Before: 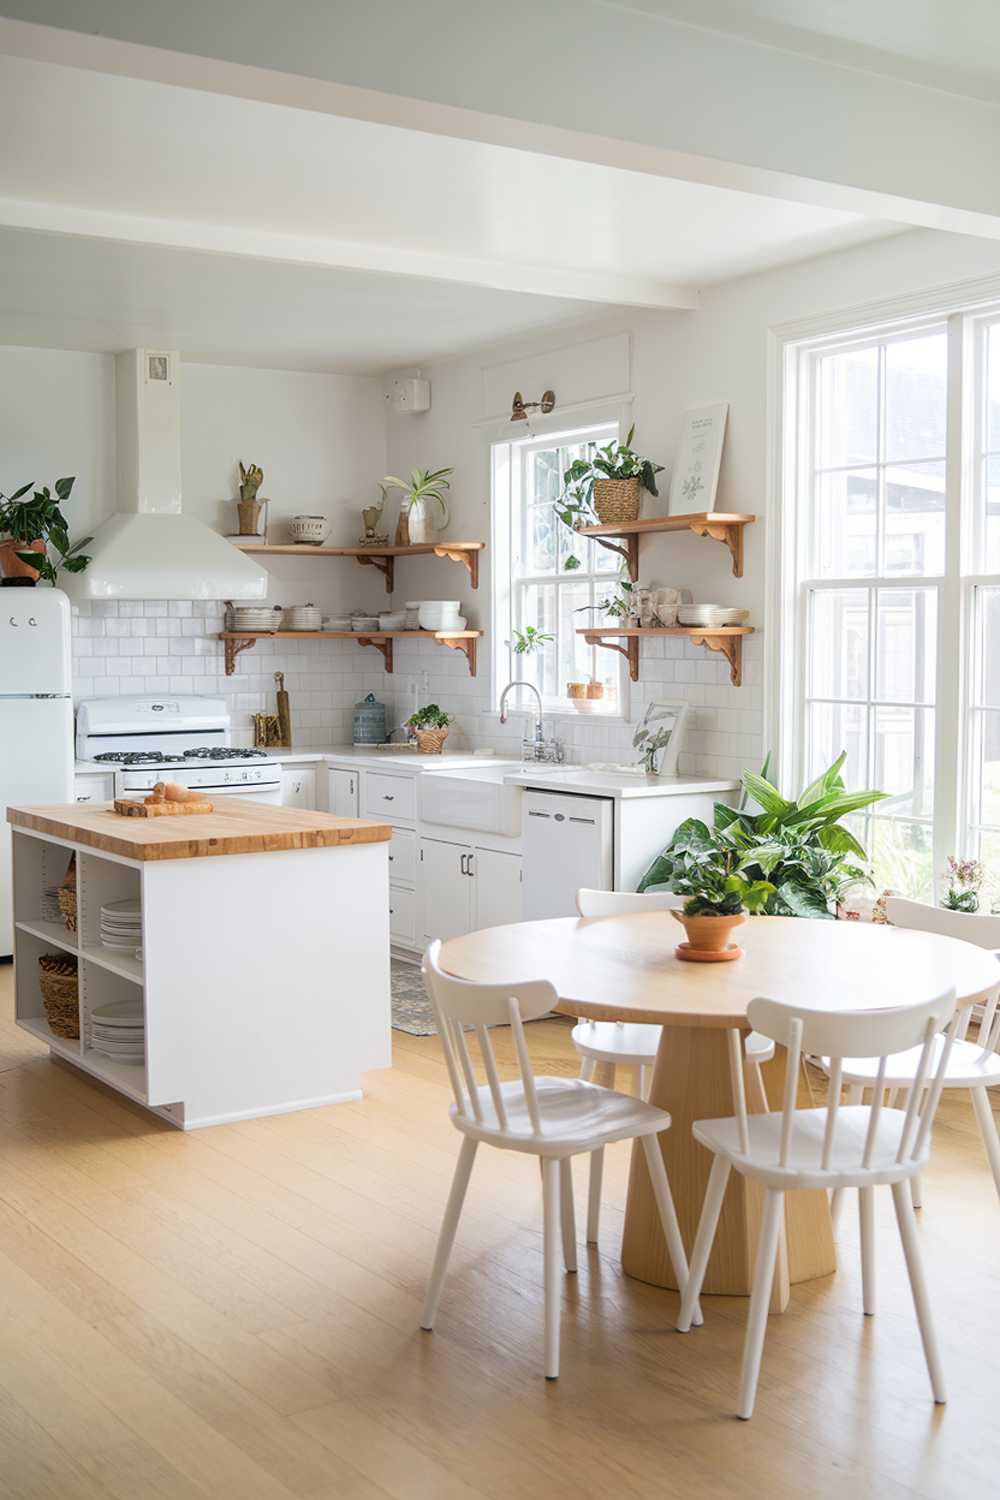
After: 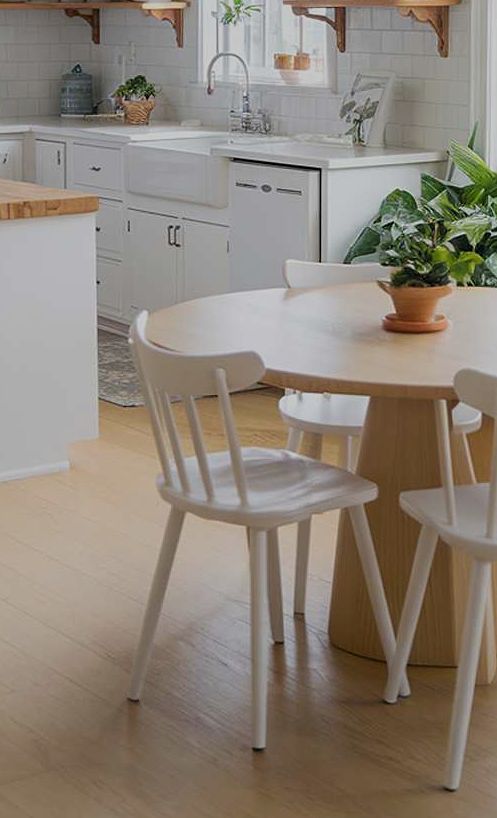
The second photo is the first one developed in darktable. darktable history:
exposure: black level correction 0, exposure -0.797 EV, compensate exposure bias true, compensate highlight preservation false
crop: left 29.364%, top 41.991%, right 20.875%, bottom 3.465%
sharpen: radius 1.306, amount 0.297, threshold 0.071
